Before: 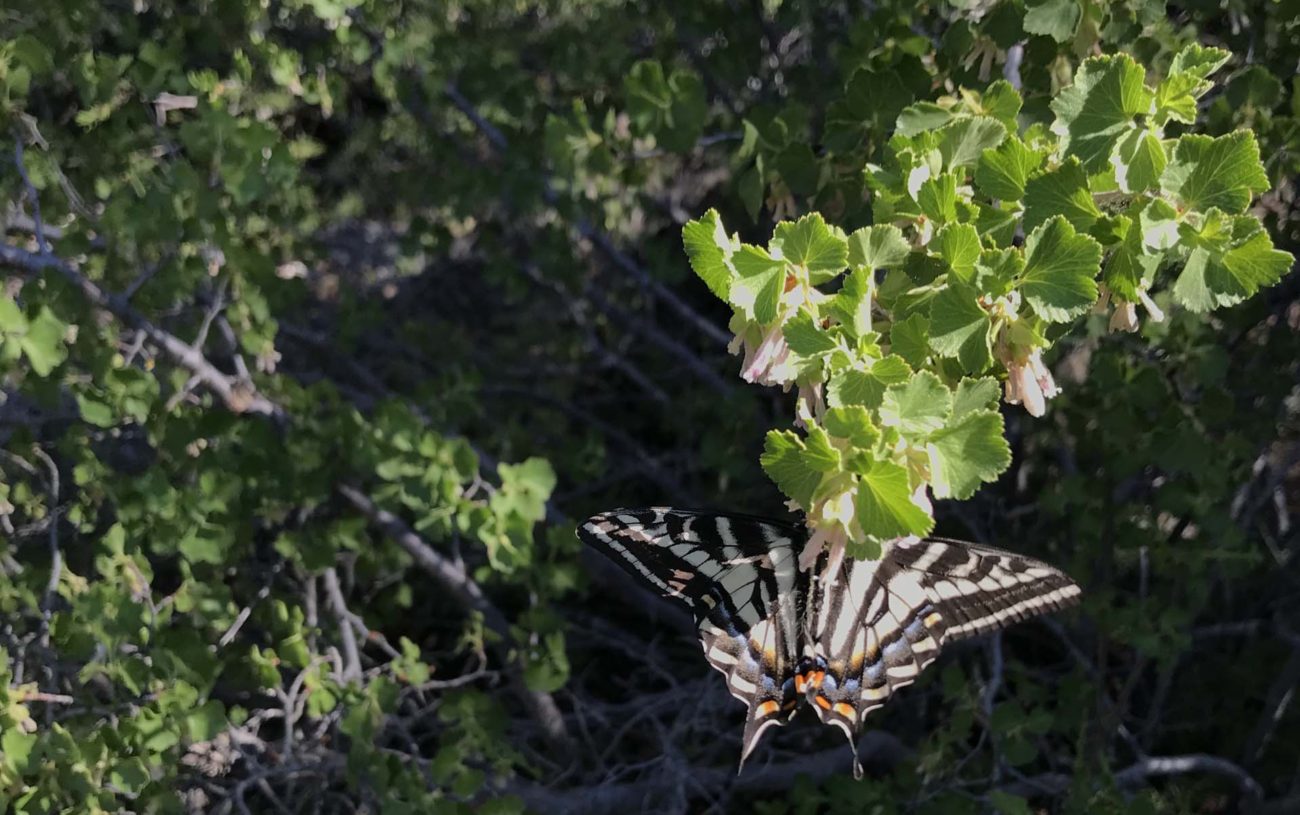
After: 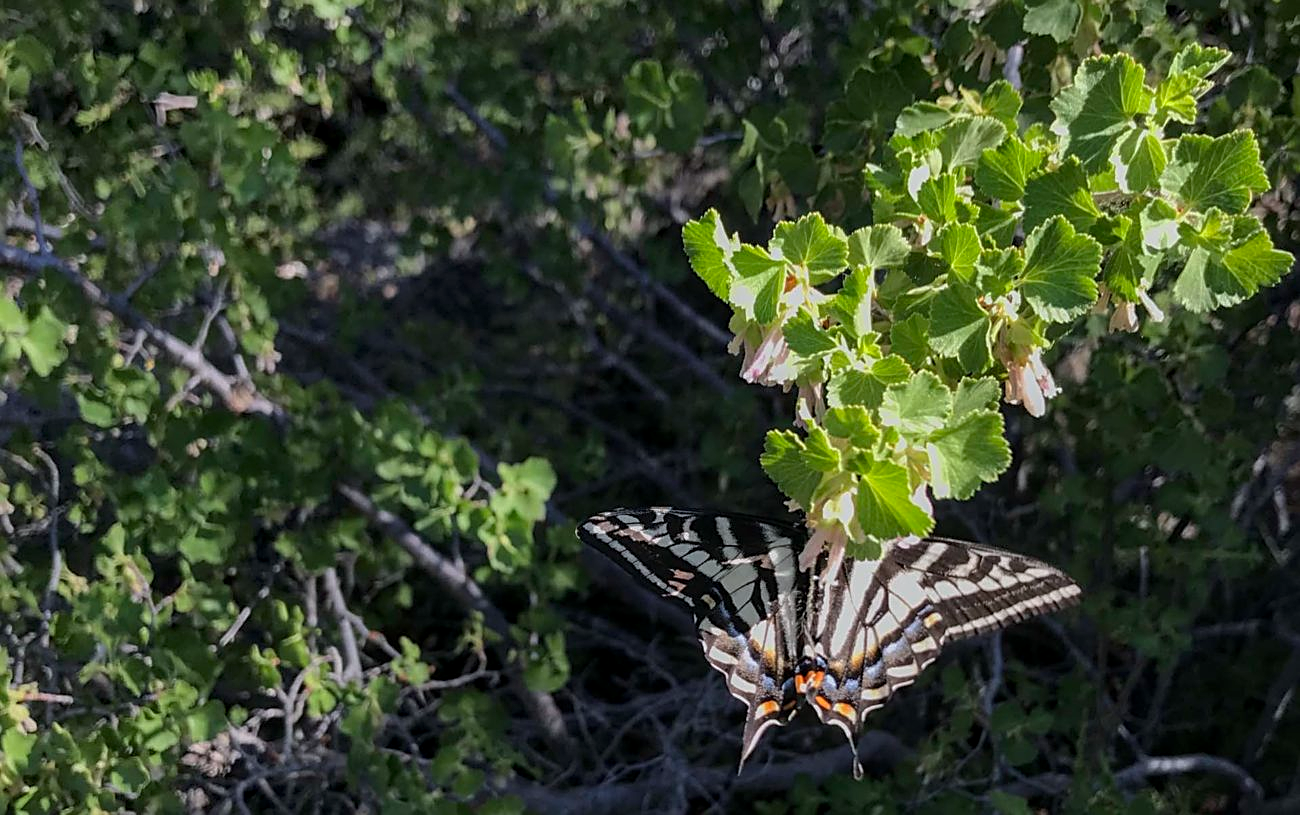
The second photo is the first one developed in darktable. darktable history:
white balance: red 0.988, blue 1.017
sharpen: on, module defaults
local contrast: on, module defaults
